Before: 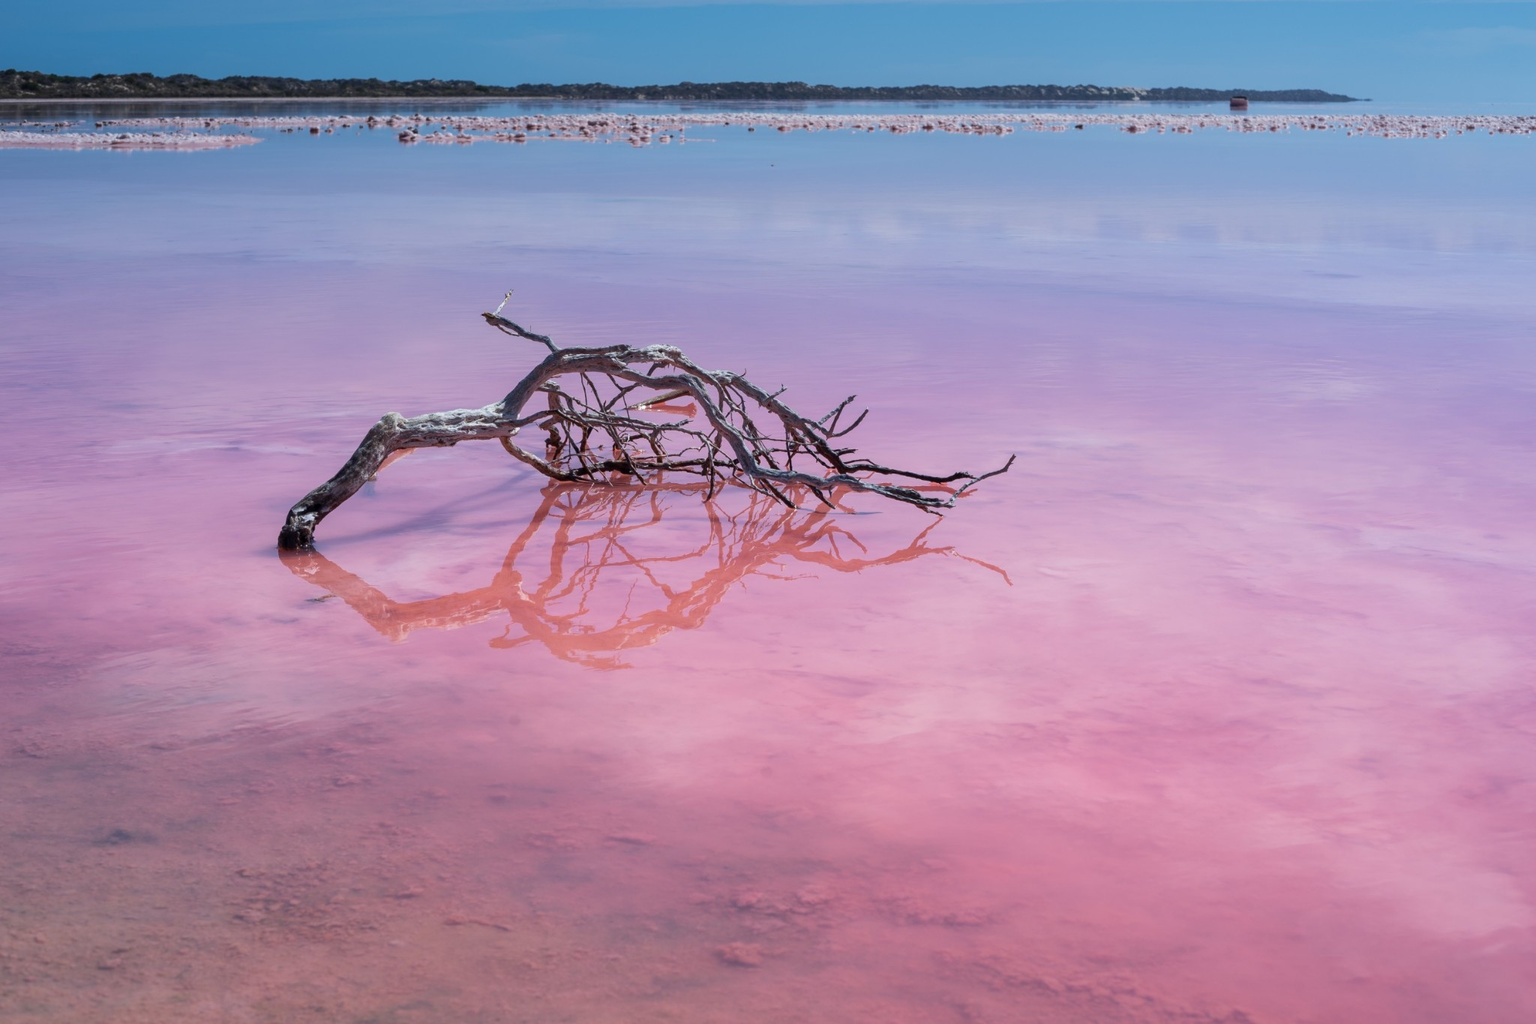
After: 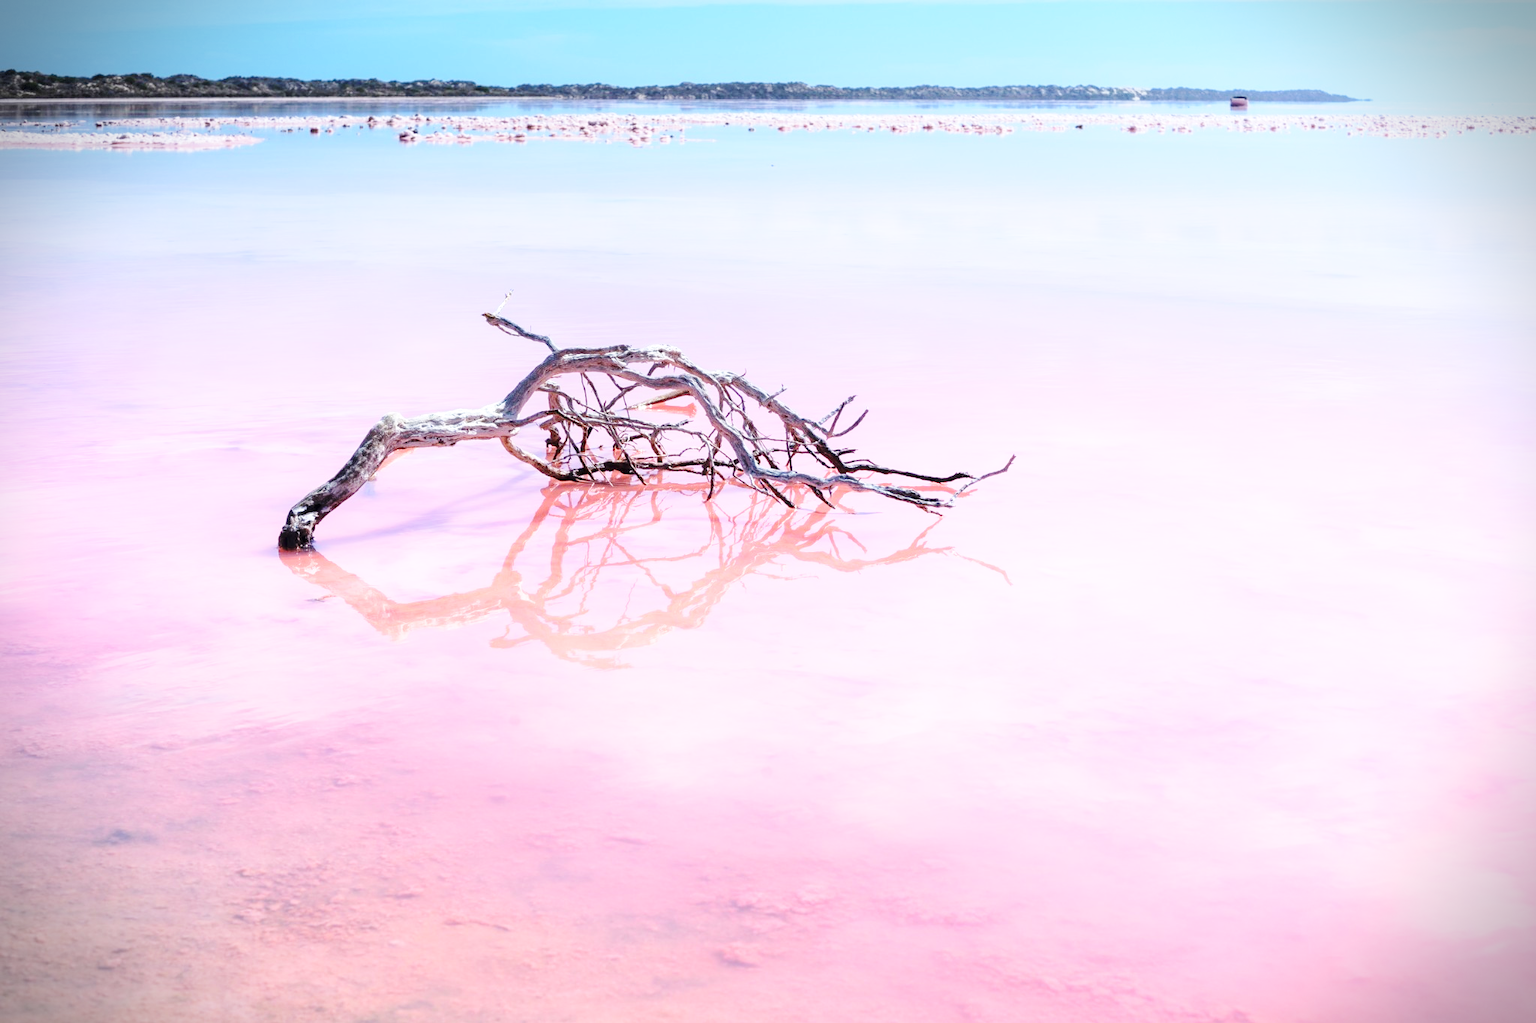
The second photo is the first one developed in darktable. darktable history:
shadows and highlights: shadows -70.35, highlights 35.62, soften with gaussian
exposure: black level correction 0, exposure 0.701 EV, compensate exposure bias true, compensate highlight preservation false
vignetting: fall-off start 88.34%, fall-off radius 44.25%, brightness -0.578, saturation -0.255, width/height ratio 1.159, dithering 8-bit output
base curve: curves: ch0 [(0, 0) (0.028, 0.03) (0.121, 0.232) (0.46, 0.748) (0.859, 0.968) (1, 1)], preserve colors none
